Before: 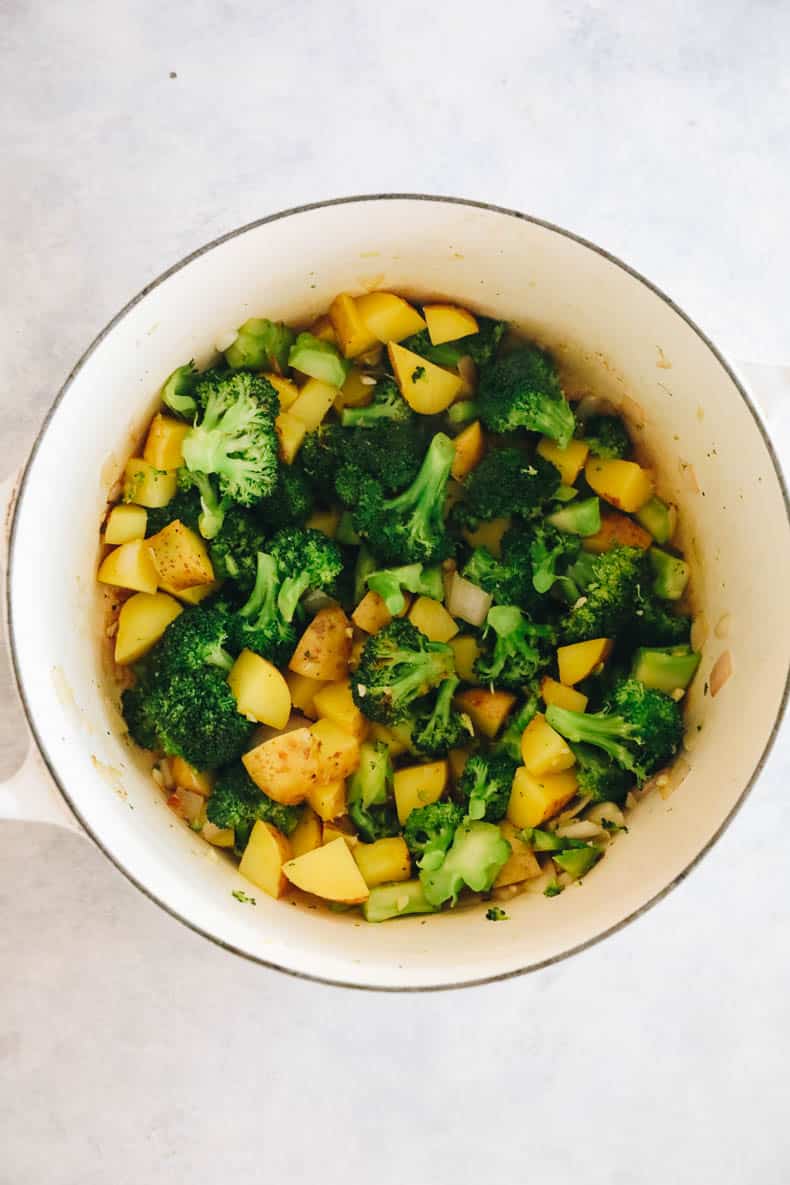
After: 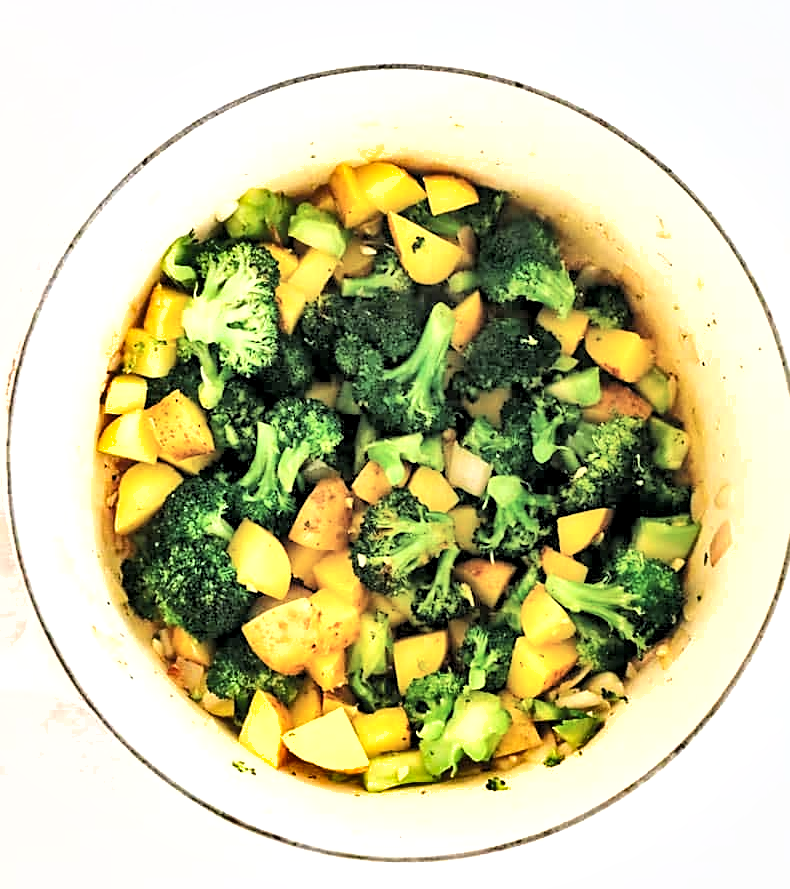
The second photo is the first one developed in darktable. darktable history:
crop: top 11.045%, bottom 13.875%
local contrast: mode bilateral grid, contrast 31, coarseness 25, midtone range 0.2
contrast brightness saturation: brightness 0.281
tone curve: curves: ch0 [(0, 0) (0.003, 0) (0.011, 0.001) (0.025, 0.003) (0.044, 0.005) (0.069, 0.013) (0.1, 0.024) (0.136, 0.04) (0.177, 0.087) (0.224, 0.148) (0.277, 0.238) (0.335, 0.335) (0.399, 0.43) (0.468, 0.524) (0.543, 0.621) (0.623, 0.712) (0.709, 0.788) (0.801, 0.867) (0.898, 0.947) (1, 1)], color space Lab, independent channels, preserve colors none
shadows and highlights: shadows 13.45, white point adjustment 1.25, soften with gaussian
levels: levels [0.062, 0.494, 0.925]
sharpen: on, module defaults
